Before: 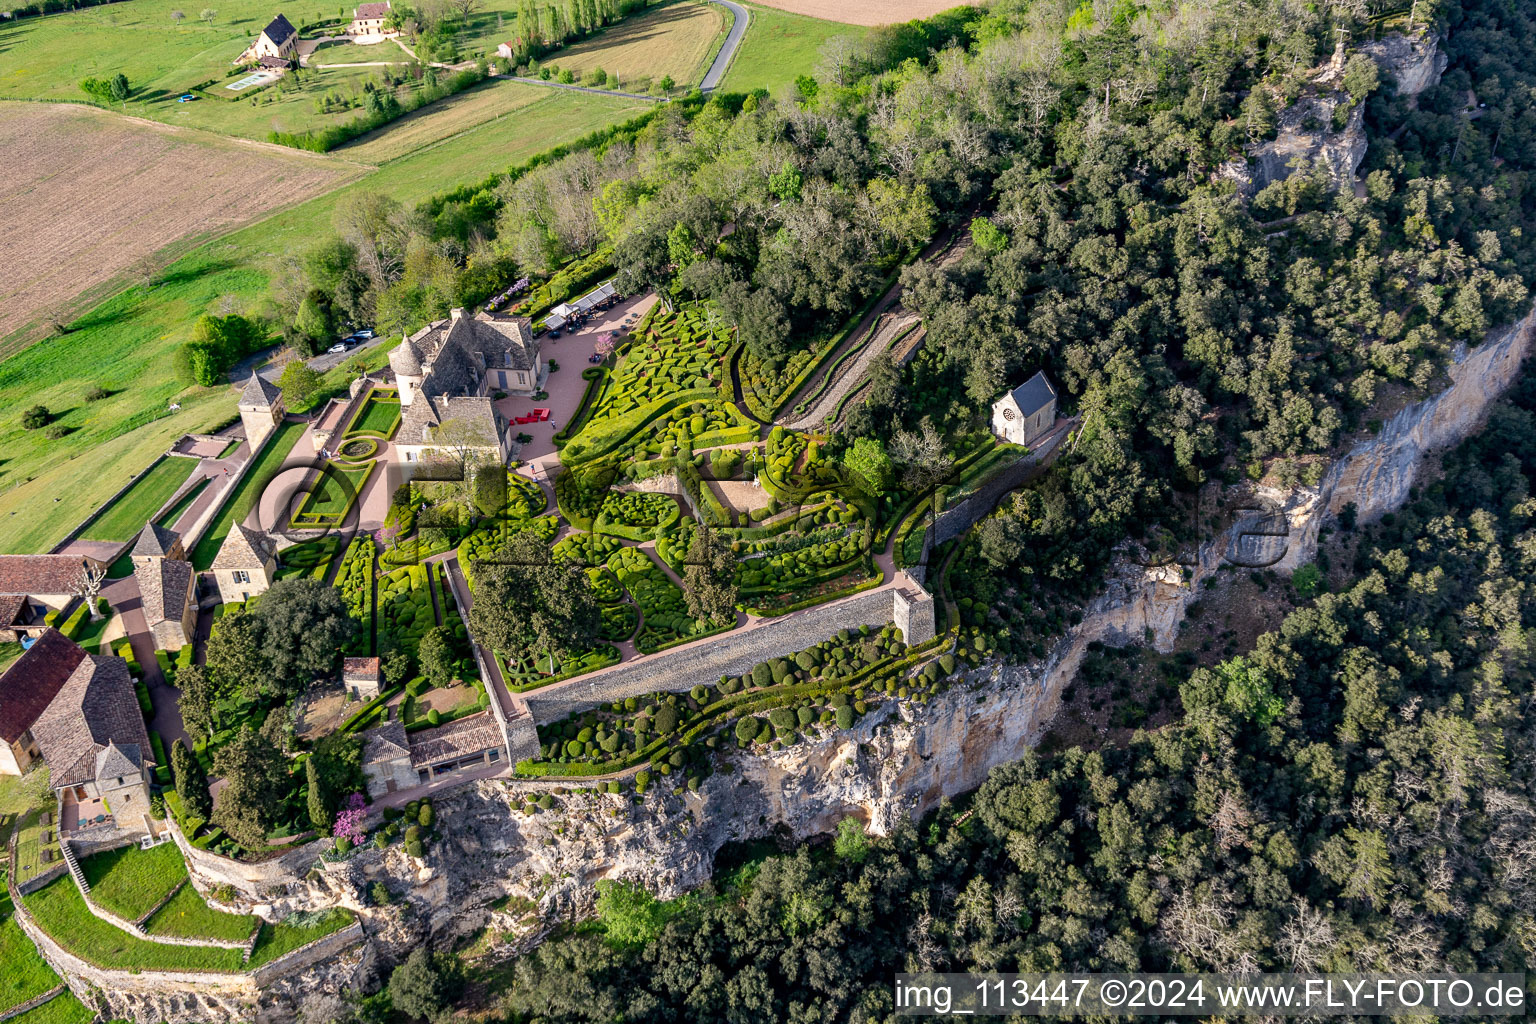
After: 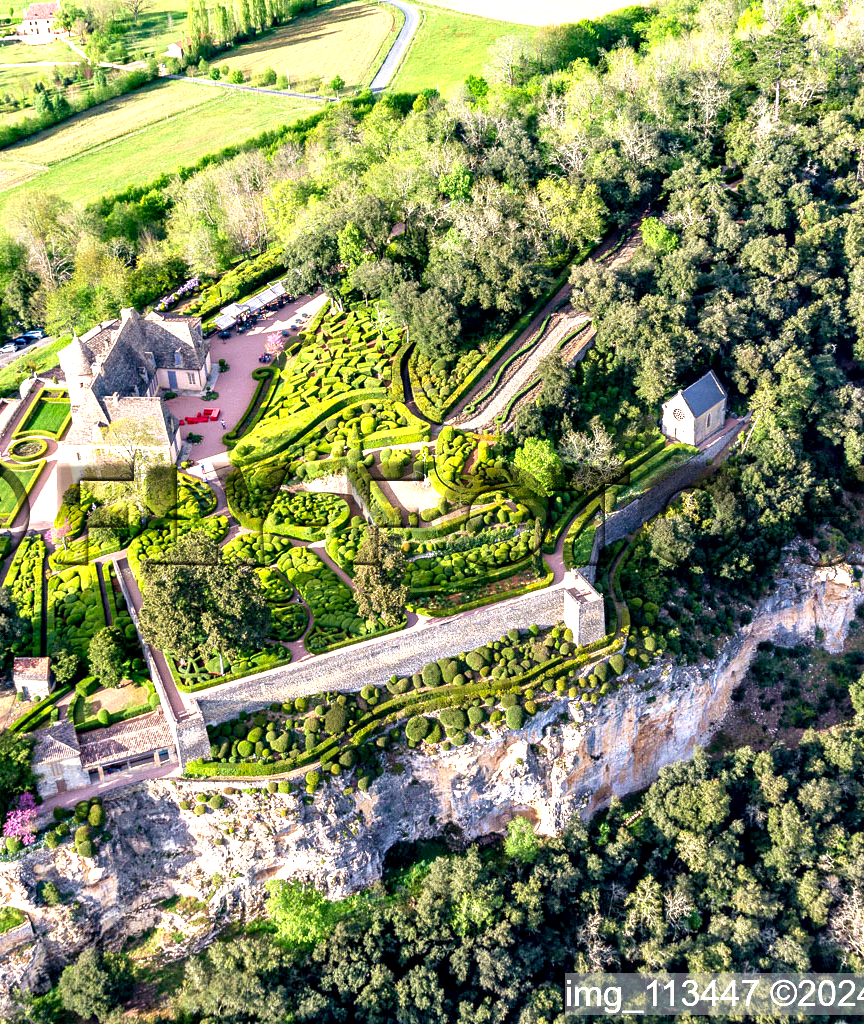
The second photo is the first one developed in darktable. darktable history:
velvia: on, module defaults
exposure: black level correction 0.001, exposure 1.3 EV, compensate highlight preservation false
crop: left 21.496%, right 22.254%
